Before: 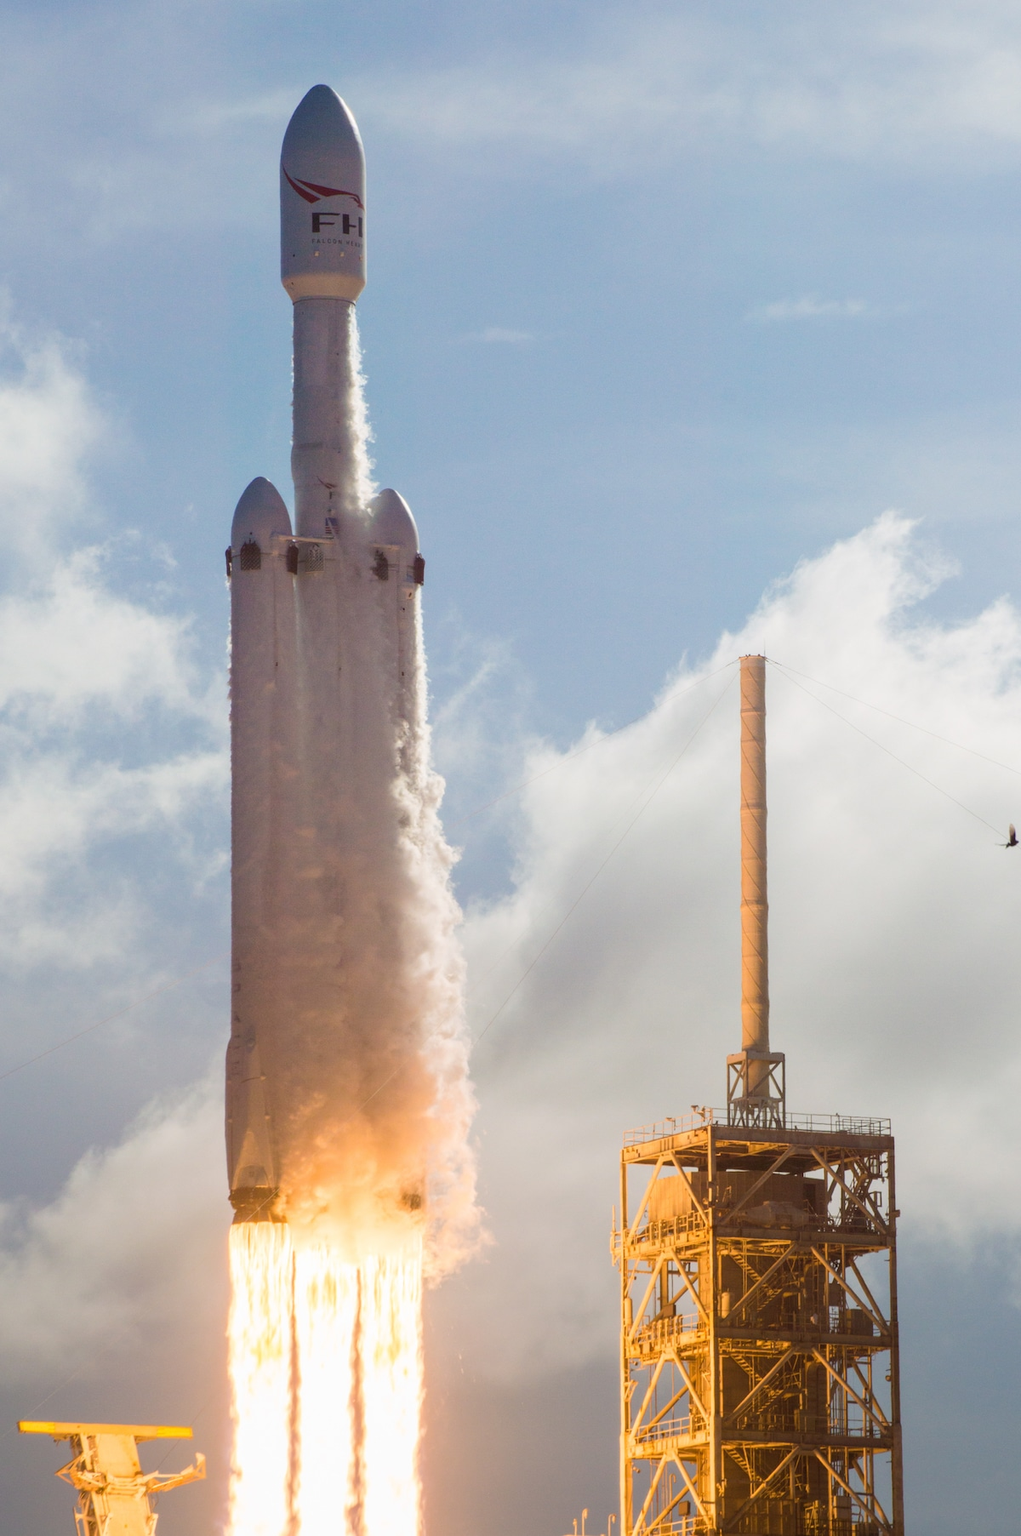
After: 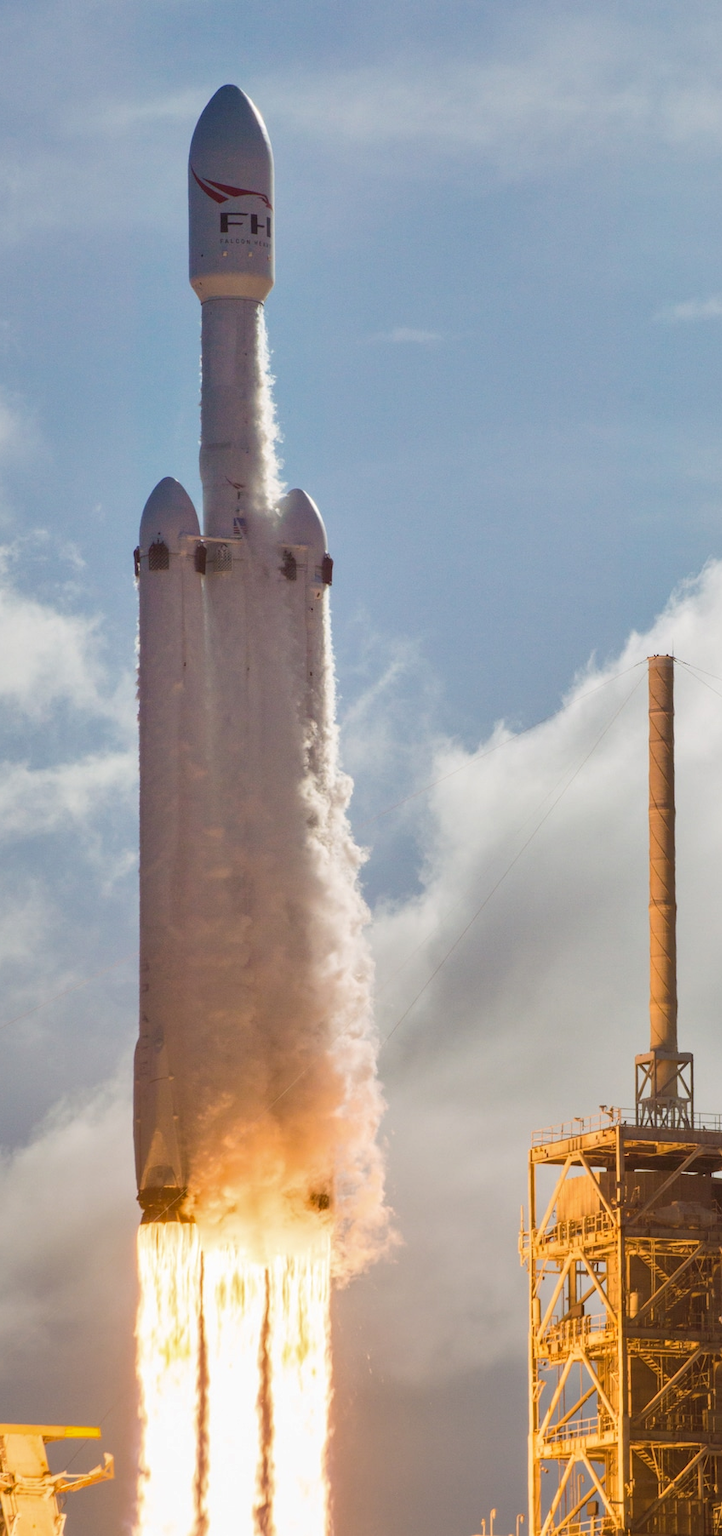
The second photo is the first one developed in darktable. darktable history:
crop and rotate: left 9.061%, right 20.142%
shadows and highlights: soften with gaussian
